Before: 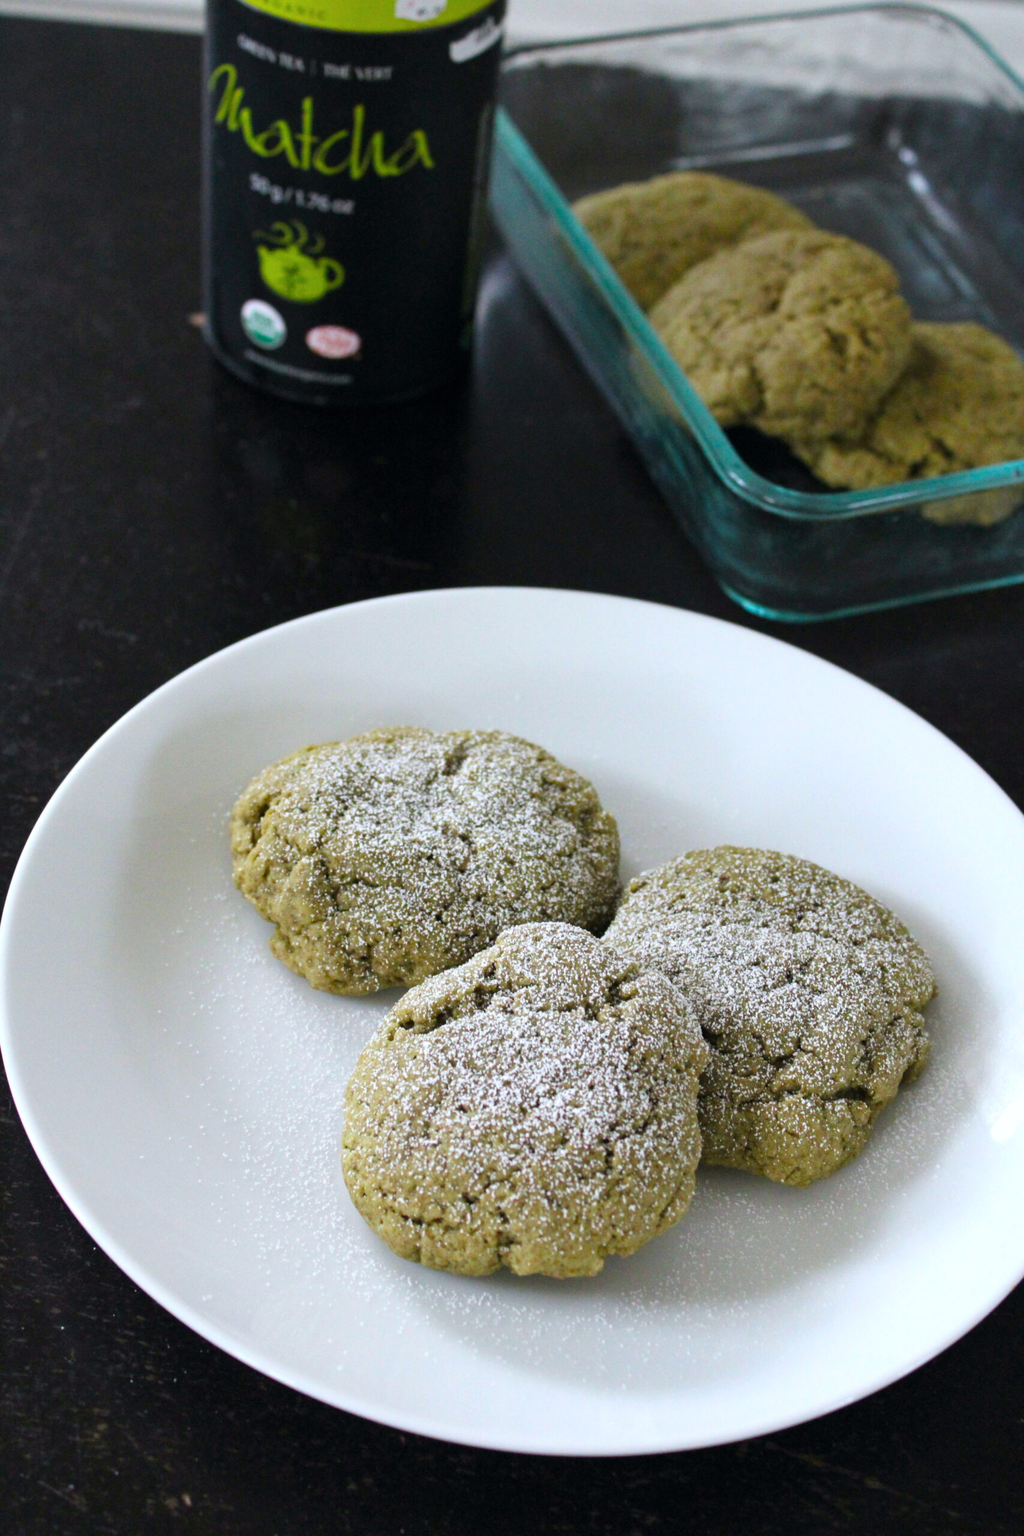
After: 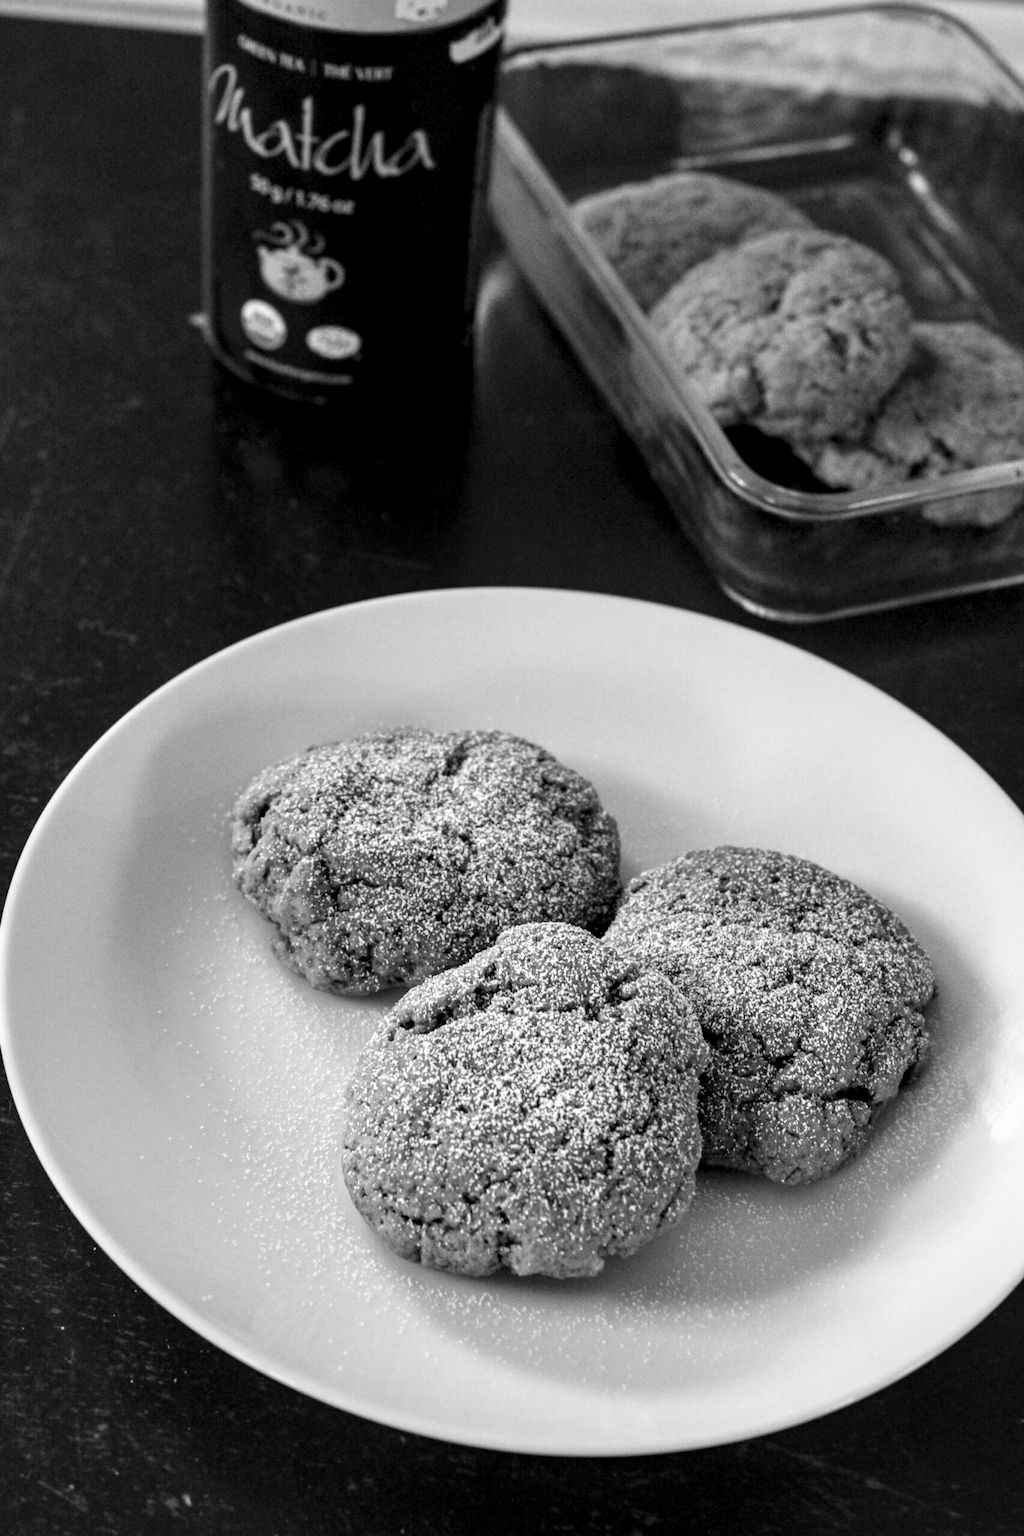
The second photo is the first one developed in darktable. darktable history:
local contrast: highlights 60%, shadows 60%, detail 160%
monochrome: a 30.25, b 92.03
levels: mode automatic, black 0.023%, white 99.97%, levels [0.062, 0.494, 0.925]
